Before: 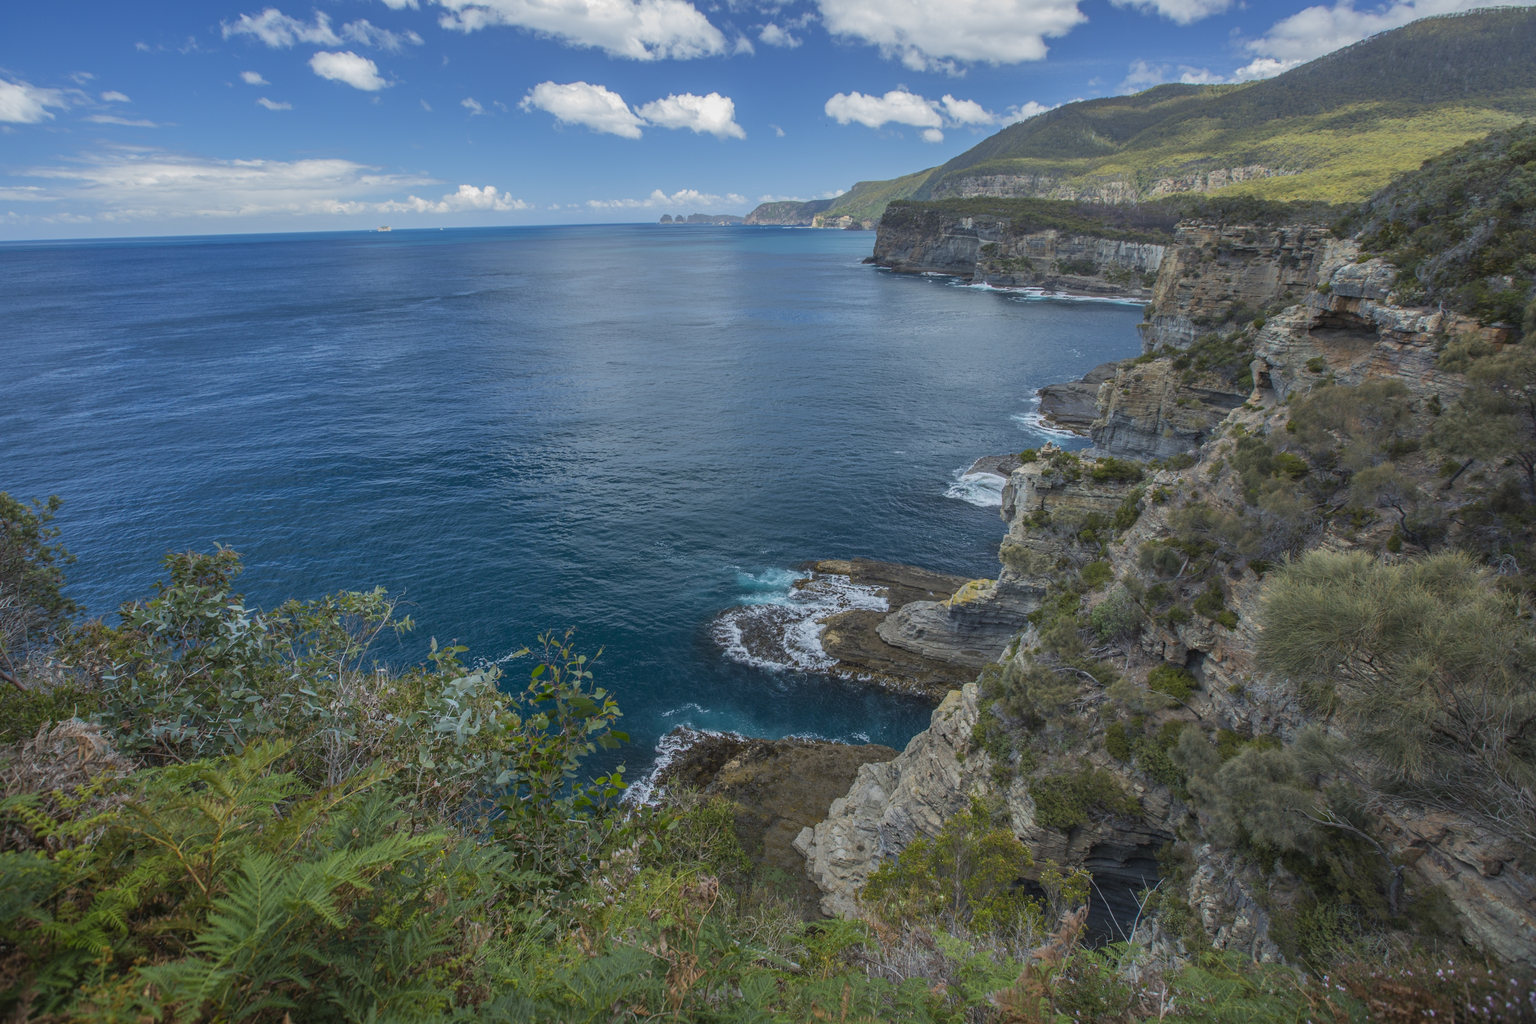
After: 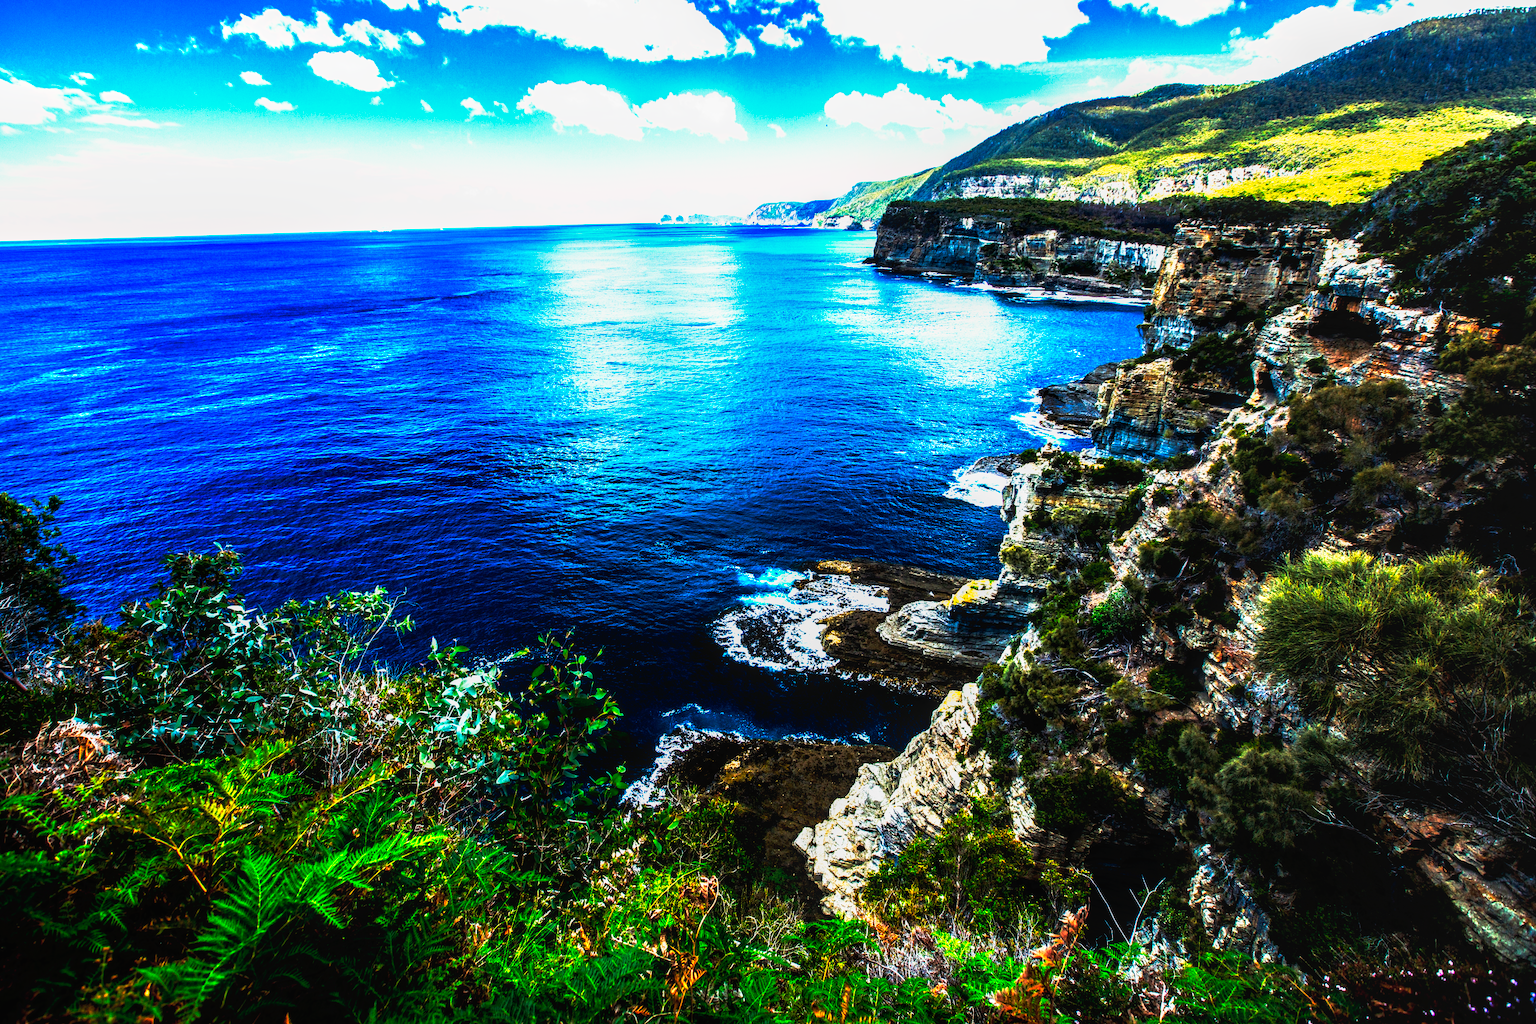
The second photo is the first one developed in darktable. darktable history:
local contrast: on, module defaults
base curve: preserve colors none
tone curve: curves: ch0 [(0, 0) (0.003, 0.001) (0.011, 0.003) (0.025, 0.003) (0.044, 0.003) (0.069, 0.003) (0.1, 0.006) (0.136, 0.007) (0.177, 0.009) (0.224, 0.007) (0.277, 0.026) (0.335, 0.126) (0.399, 0.254) (0.468, 0.493) (0.543, 0.892) (0.623, 0.984) (0.709, 0.979) (0.801, 0.979) (0.898, 0.982) (1, 1)], preserve colors none
contrast brightness saturation: contrast 0.103, brightness 0.019, saturation 0.024
